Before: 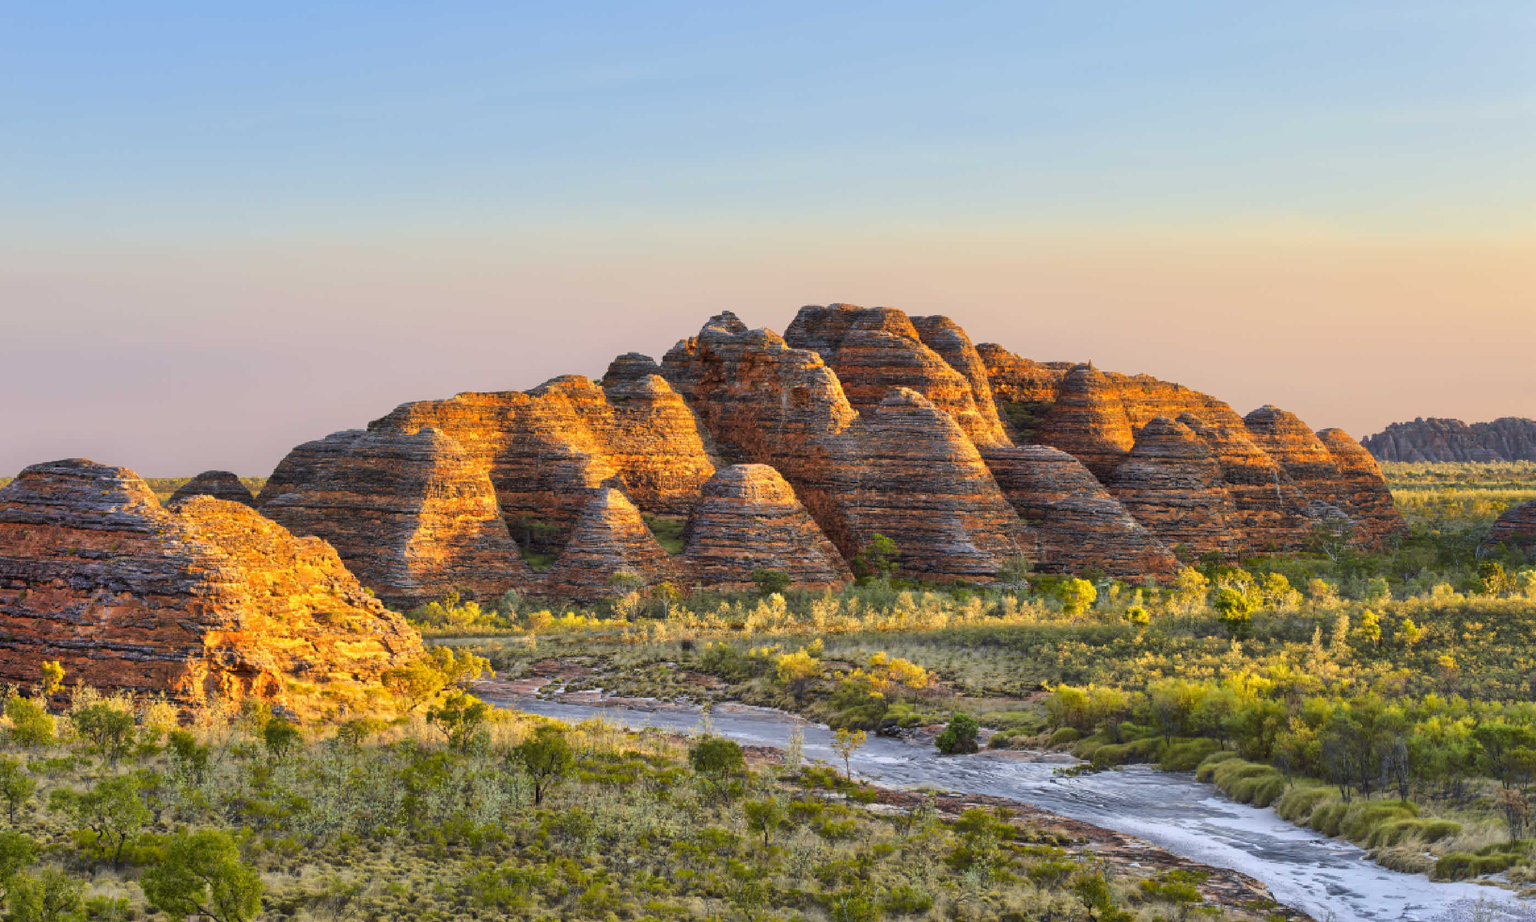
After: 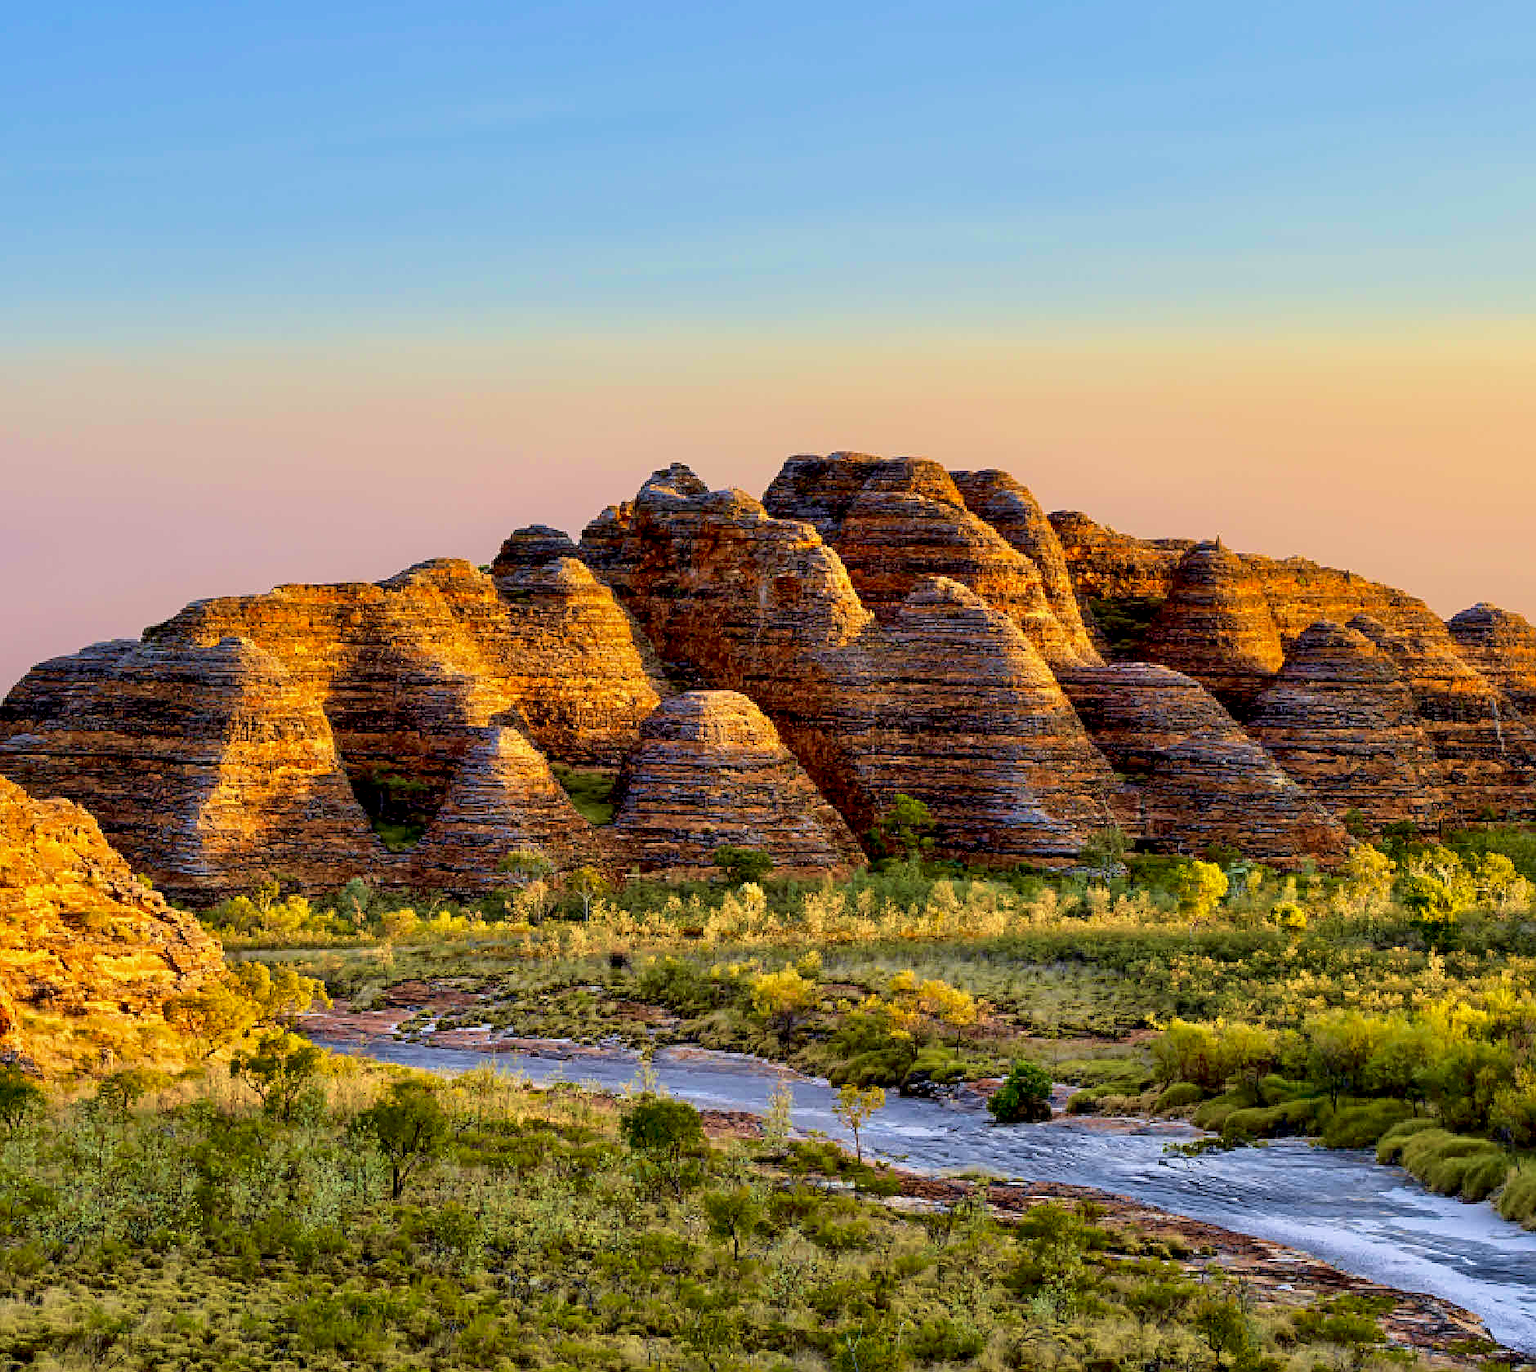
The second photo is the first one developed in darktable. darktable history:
exposure: black level correction 0.029, exposure -0.077 EV, compensate highlight preservation false
velvia: strength 67.18%, mid-tones bias 0.977
crop and rotate: left 17.737%, right 15.117%
sharpen: on, module defaults
